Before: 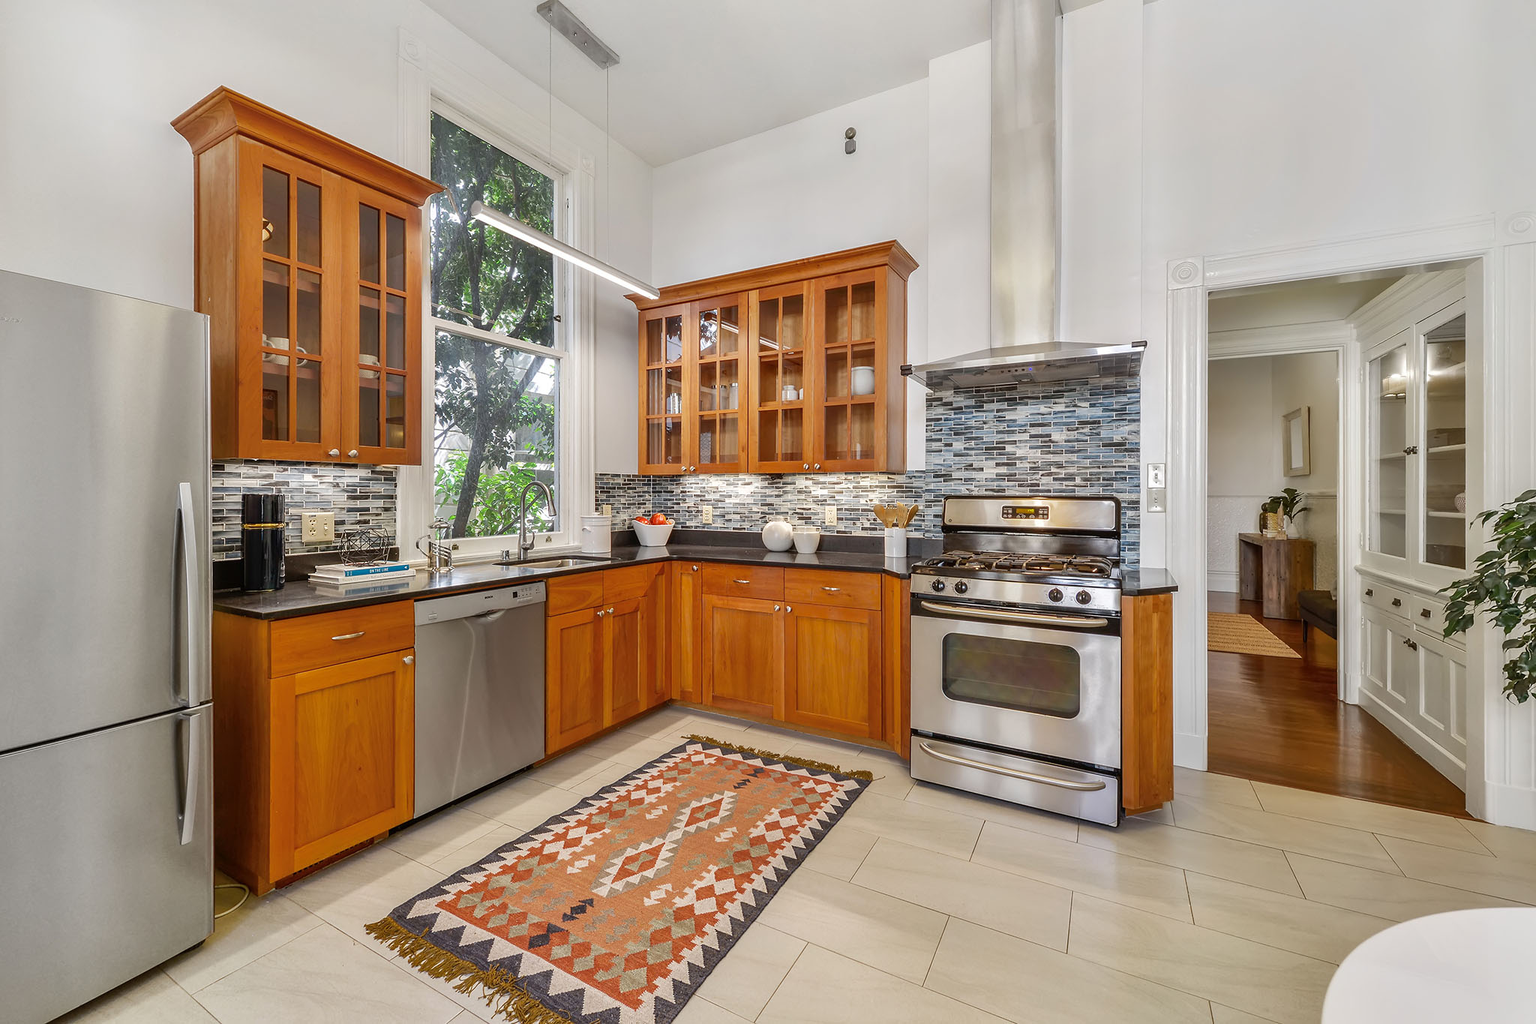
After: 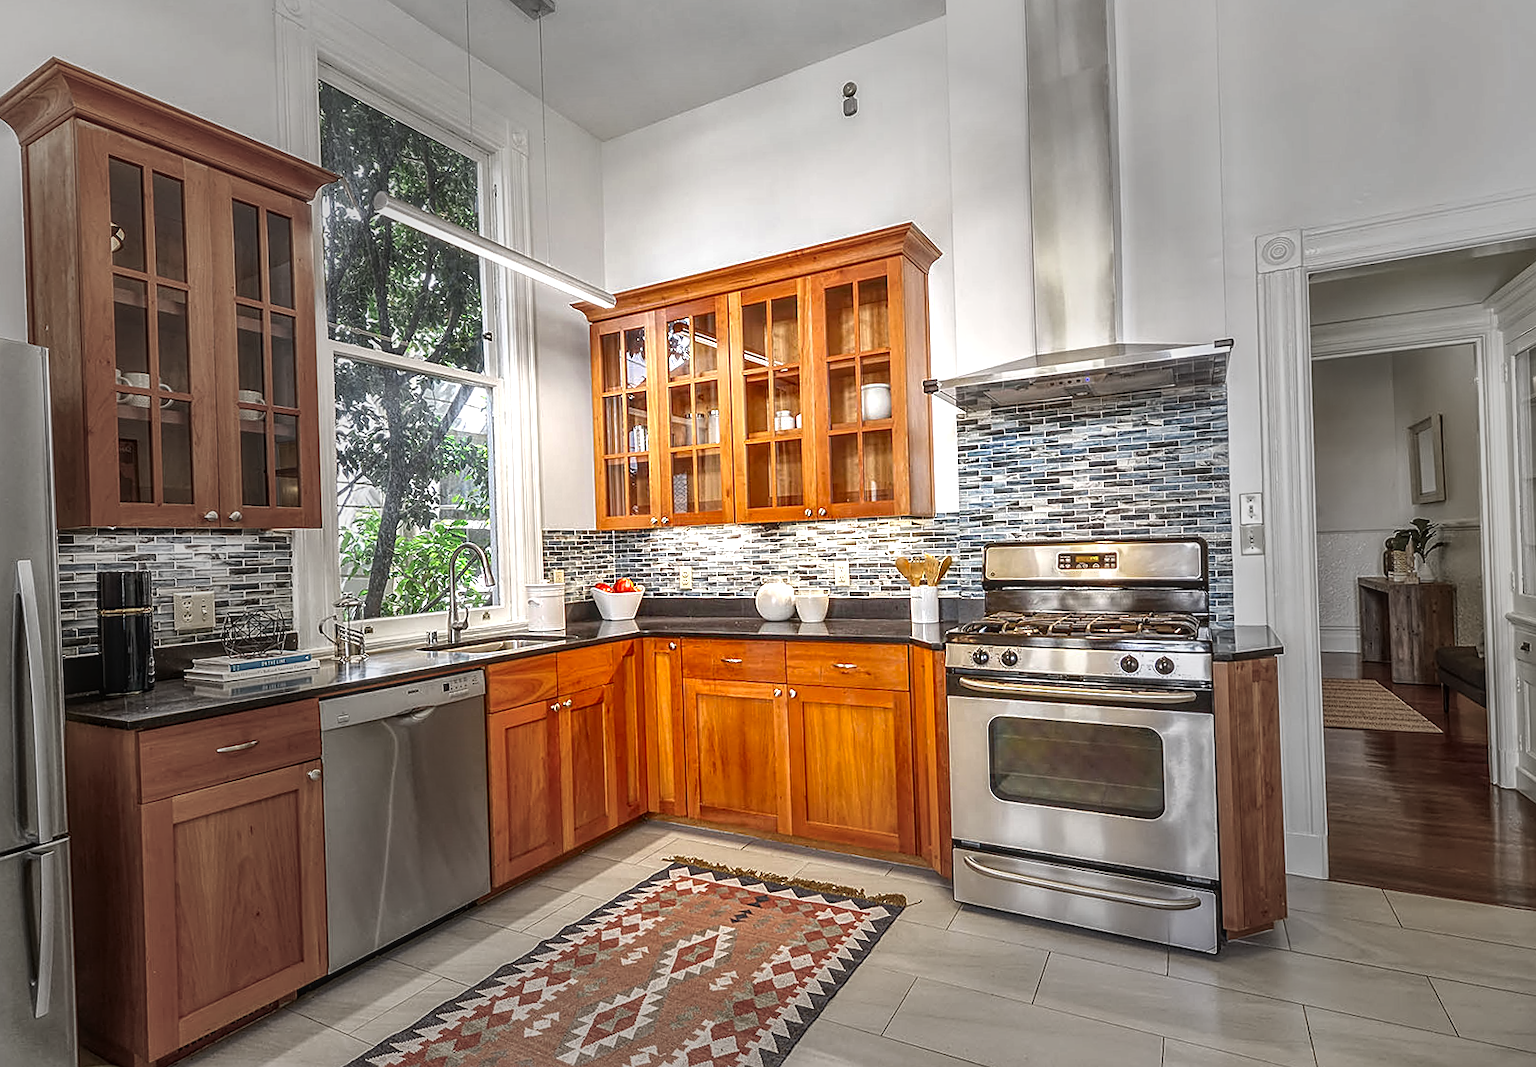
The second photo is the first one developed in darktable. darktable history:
vignetting: fall-off start 31.28%, fall-off radius 34.64%, brightness -0.575
crop: left 9.929%, top 3.475%, right 9.188%, bottom 9.529%
contrast brightness saturation: contrast 0.07, brightness -0.14, saturation 0.11
rotate and perspective: rotation -2°, crop left 0.022, crop right 0.978, crop top 0.049, crop bottom 0.951
sharpen: on, module defaults
exposure: black level correction 0, exposure 0.7 EV, compensate exposure bias true, compensate highlight preservation false
local contrast: highlights 74%, shadows 55%, detail 176%, midtone range 0.207
